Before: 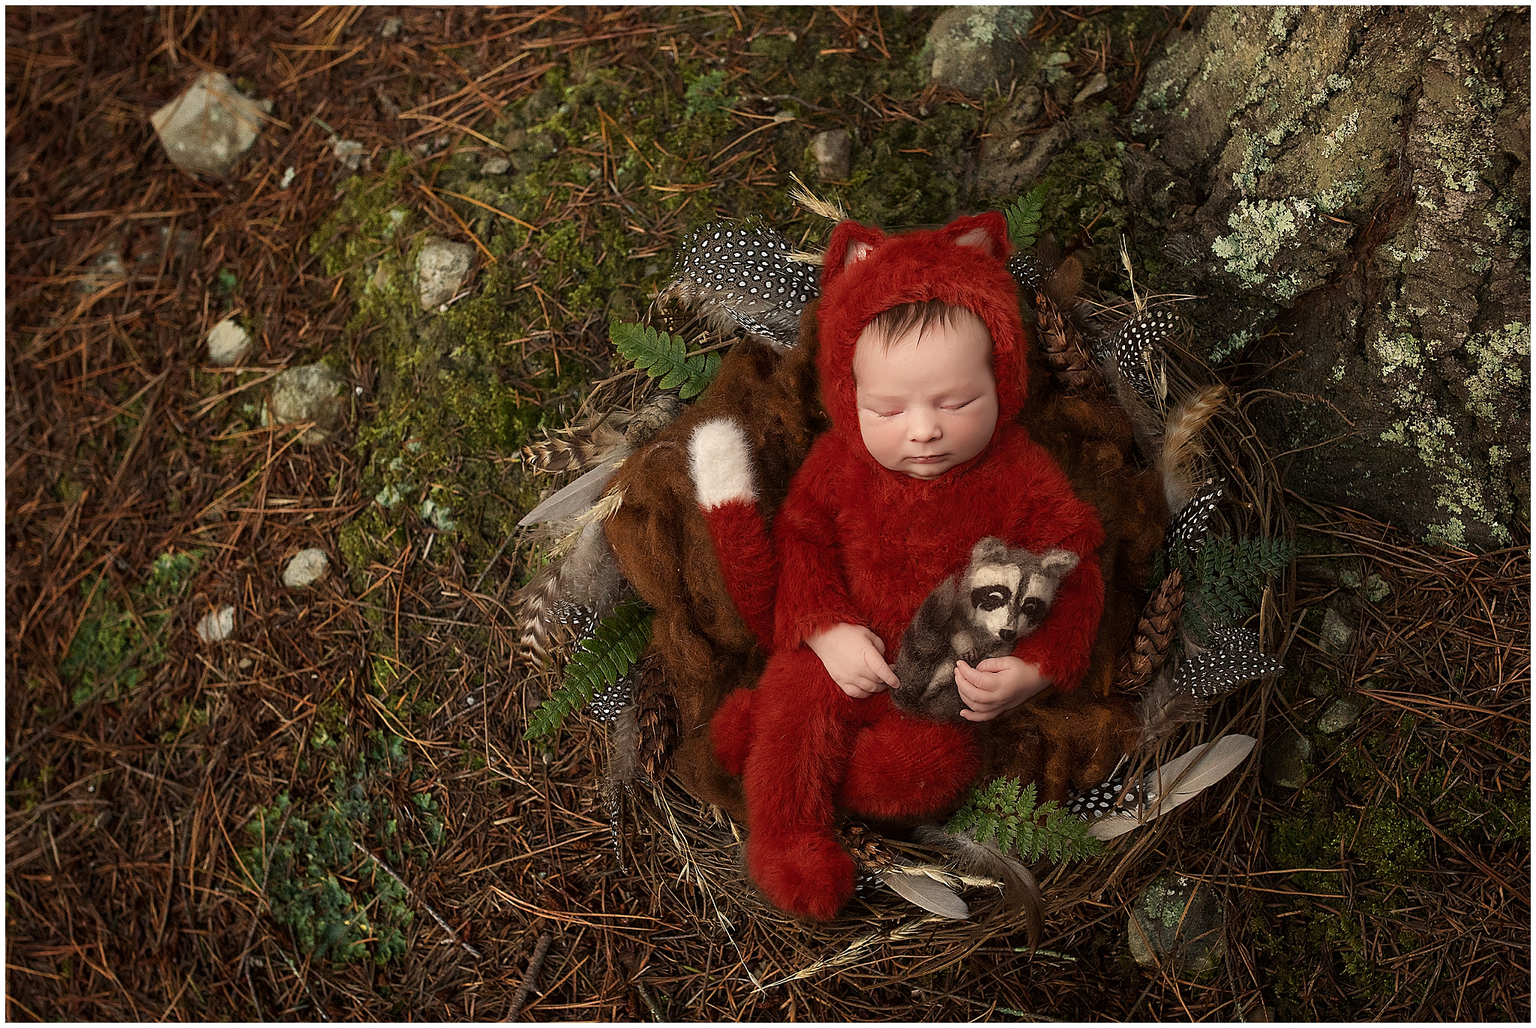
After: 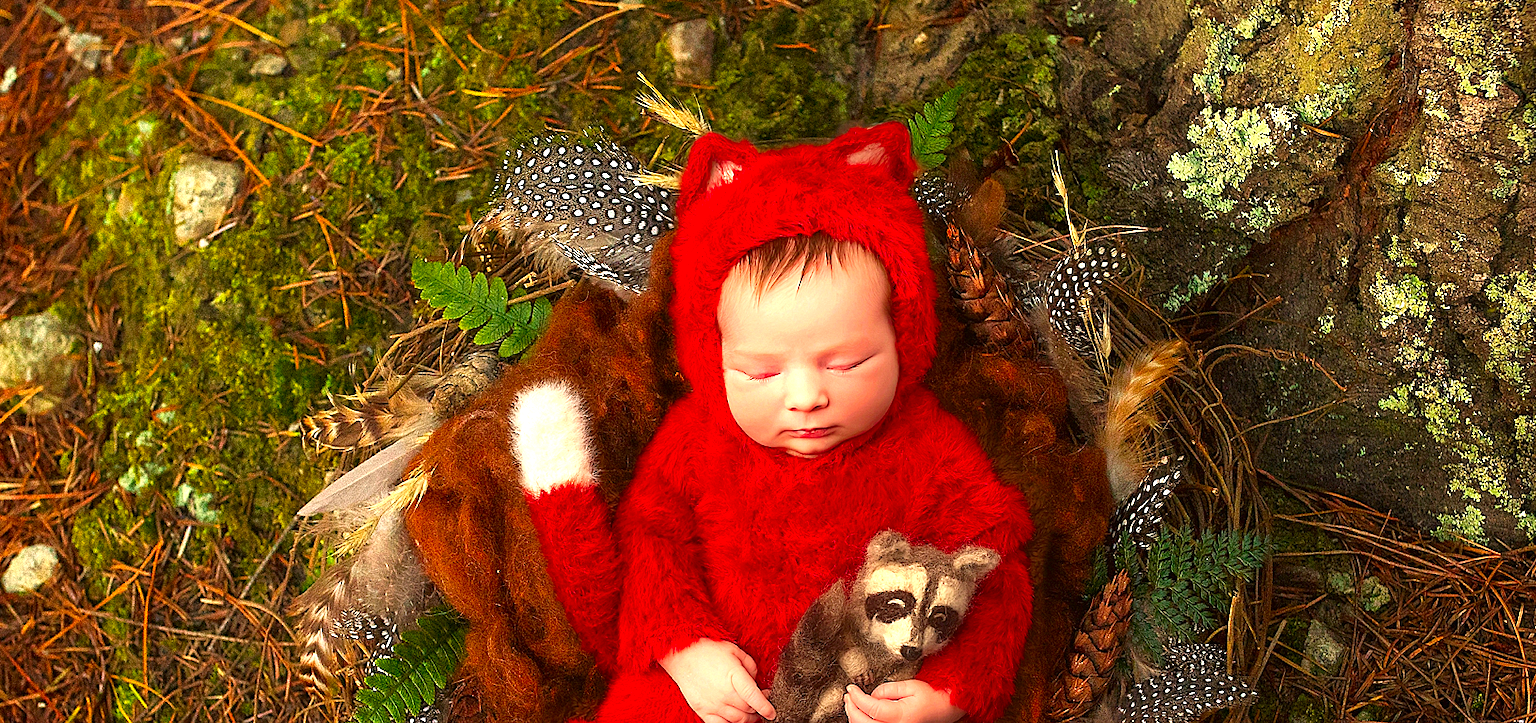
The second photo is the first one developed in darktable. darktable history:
color correction: highlights b* -0.061, saturation 1.86
exposure: black level correction 0, exposure 1.1 EV, compensate highlight preservation false
crop: left 18.342%, top 11.116%, right 1.904%, bottom 32.73%
